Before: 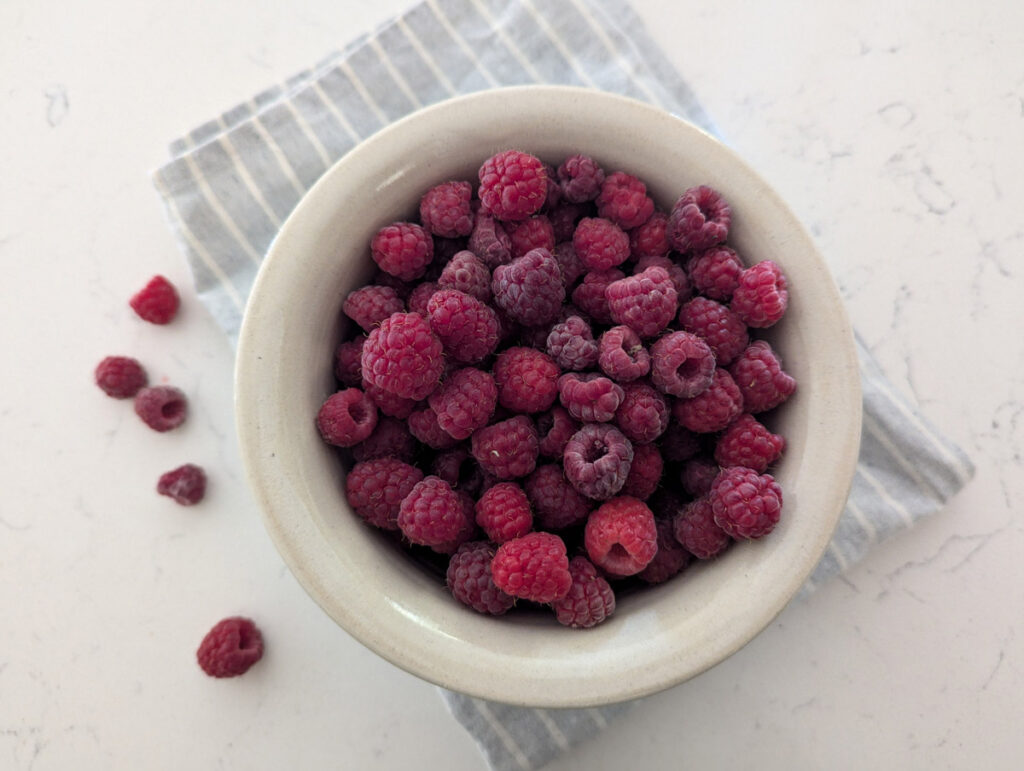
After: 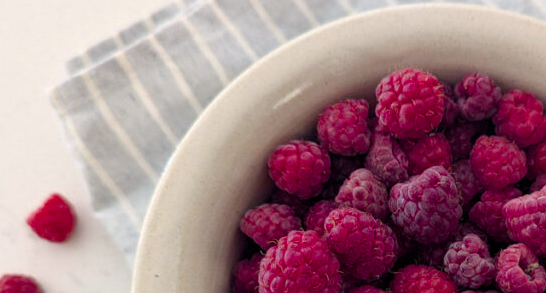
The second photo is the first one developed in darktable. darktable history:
crop: left 10.098%, top 10.662%, right 36.557%, bottom 51.218%
color balance rgb: highlights gain › chroma 1.006%, highlights gain › hue 60.2°, perceptual saturation grading › global saturation 45.084%, perceptual saturation grading › highlights -50.204%, perceptual saturation grading › shadows 30.205%
